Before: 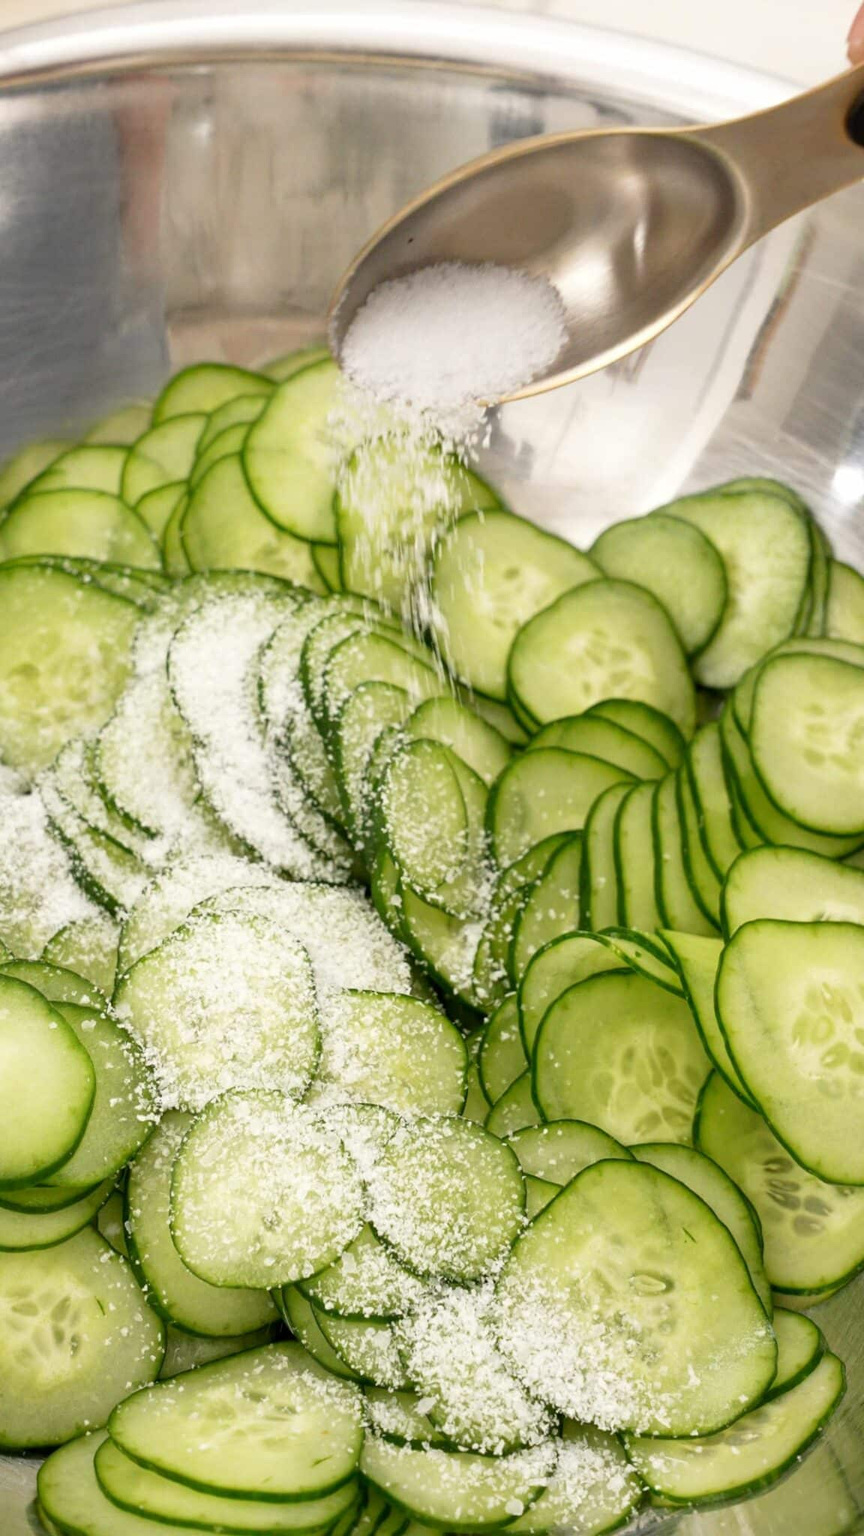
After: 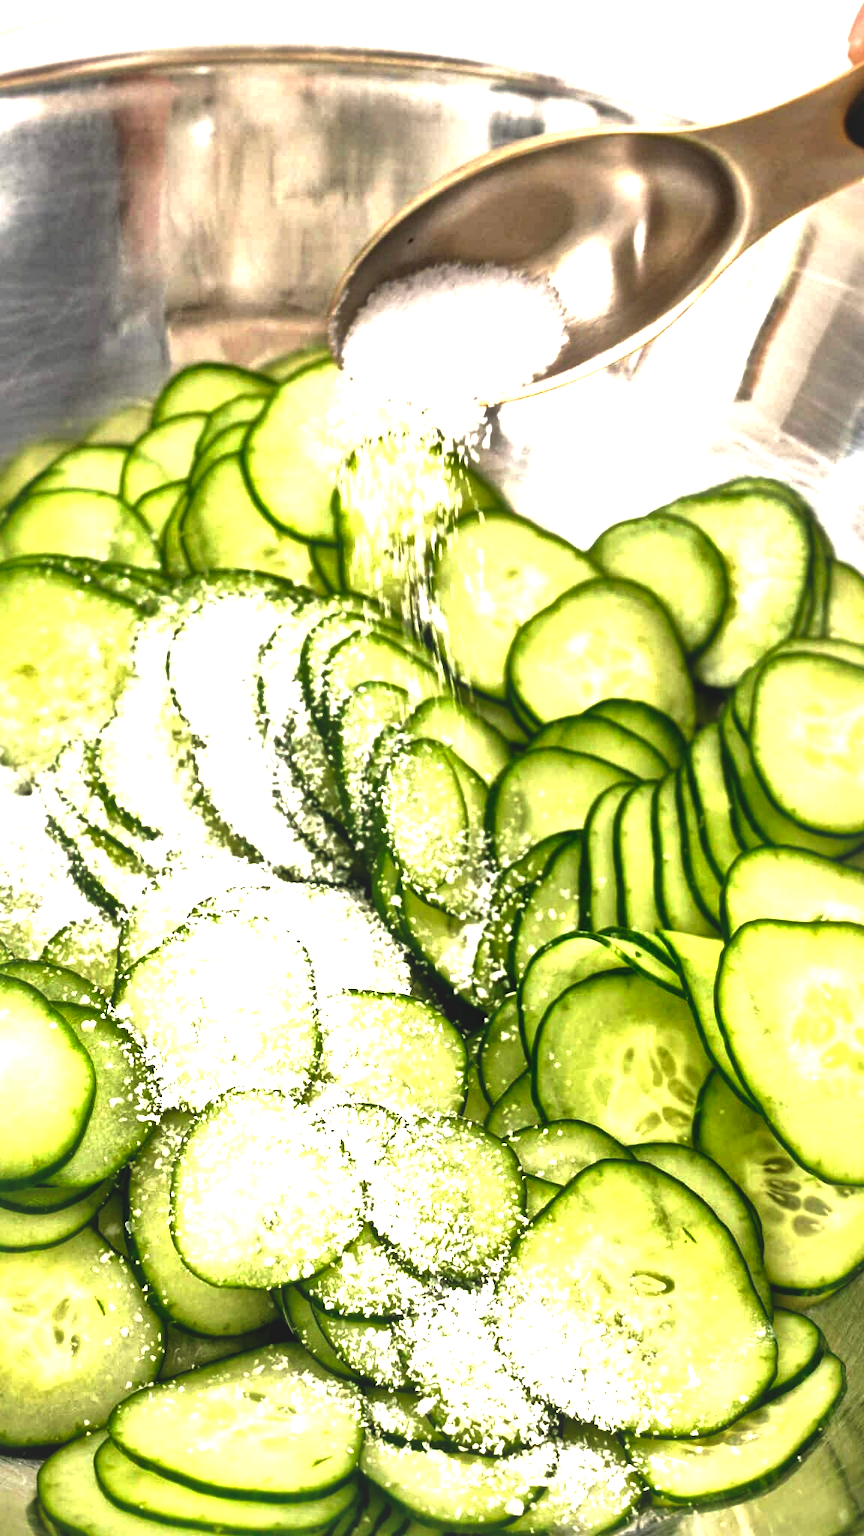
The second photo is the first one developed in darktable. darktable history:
tone equalizer: on, module defaults
exposure: black level correction 0.008, exposure 0.979 EV, compensate highlight preservation false
local contrast: mode bilateral grid, contrast 44, coarseness 69, detail 214%, midtone range 0.2
rgb curve: curves: ch0 [(0, 0.186) (0.314, 0.284) (0.775, 0.708) (1, 1)], compensate middle gray true, preserve colors none
